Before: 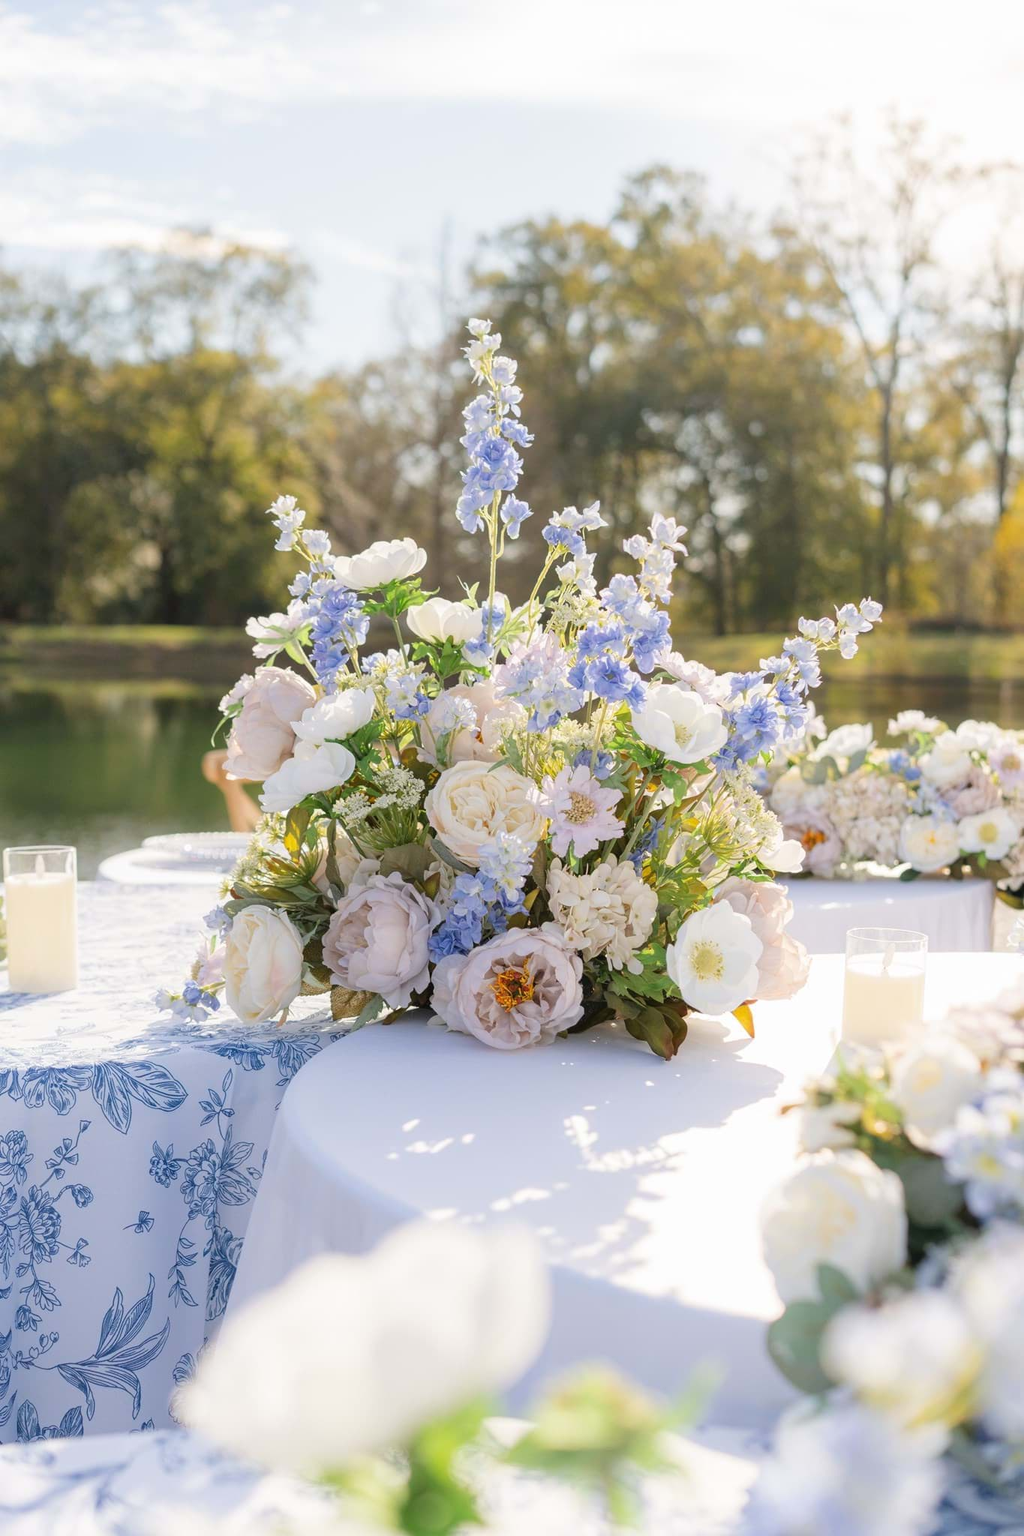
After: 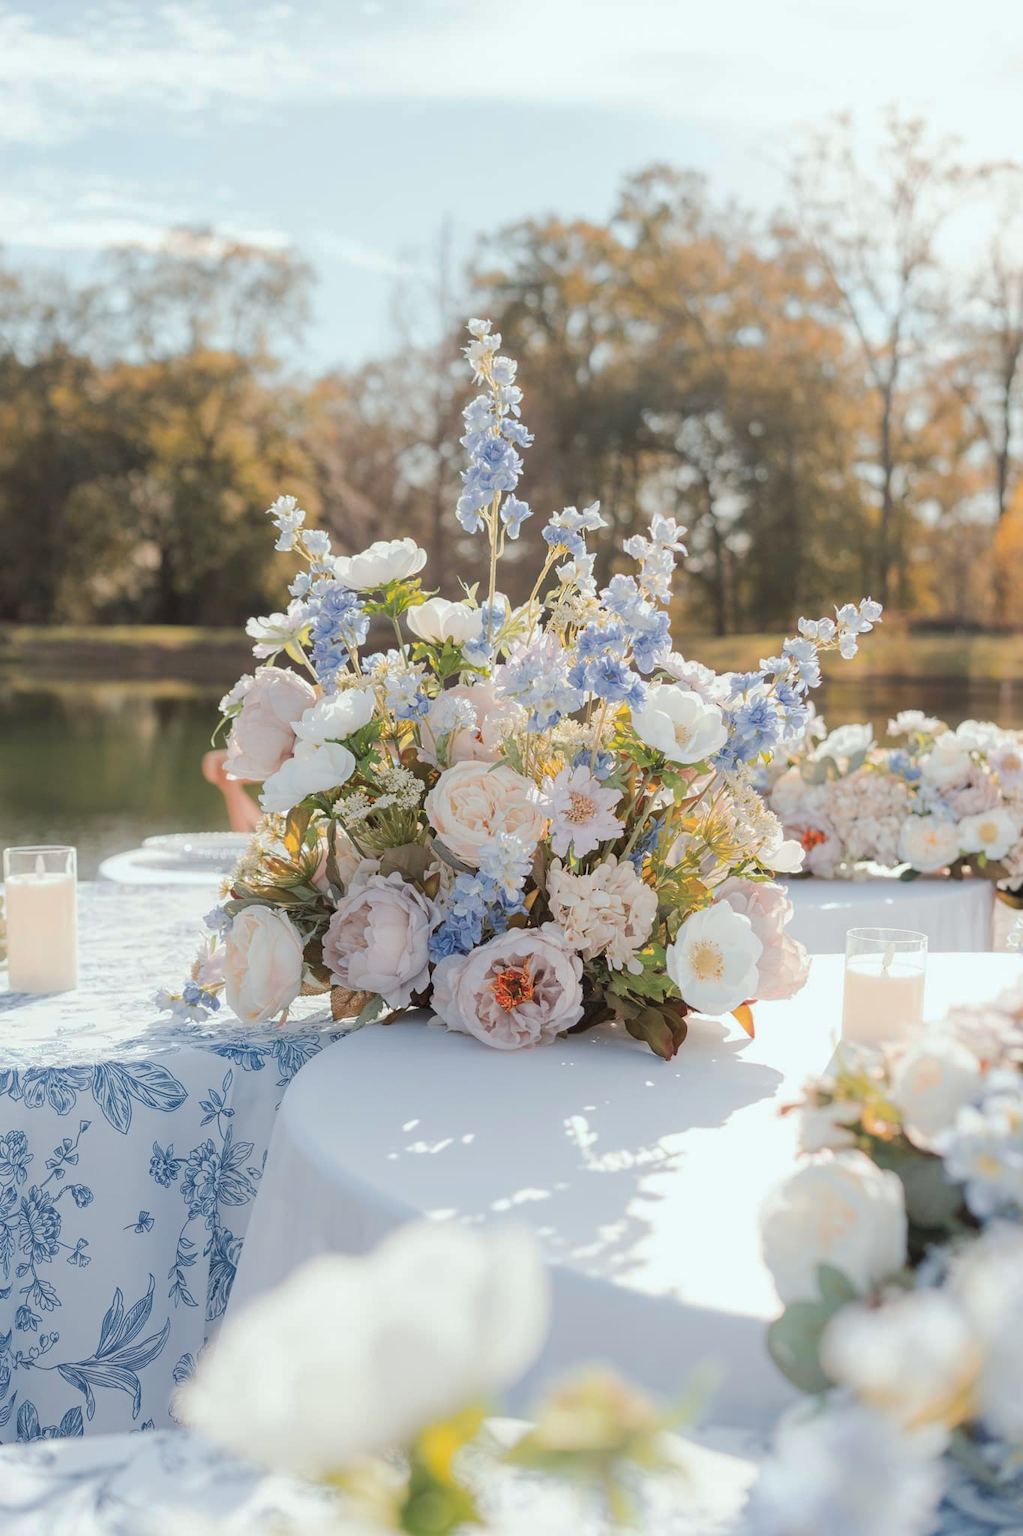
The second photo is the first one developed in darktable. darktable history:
tone curve: curves: ch0 [(0, 0) (0.003, 0.027) (0.011, 0.03) (0.025, 0.04) (0.044, 0.063) (0.069, 0.093) (0.1, 0.125) (0.136, 0.153) (0.177, 0.191) (0.224, 0.232) (0.277, 0.279) (0.335, 0.333) (0.399, 0.39) (0.468, 0.457) (0.543, 0.535) (0.623, 0.611) (0.709, 0.683) (0.801, 0.758) (0.898, 0.853) (1, 1)], preserve colors none
color look up table: target L [95.31, 94.37, 96.12, 92.56, 93.38, 91.69, 86.13, 83.46, 74.87, 75.08, 71.48, 67.97, 67.19, 60.63, 51.15, 10.96, 201.03, 89.2, 83.57, 73.16, 71.61, 62.44, 57.94, 53.06, 45.61, 49.26, 45.92, 32.11, 10.22, 75.93, 68.17, 64.83, 46.93, 40.94, 48.23, 52.36, 50.31, 29.21, 29.02, 26.54, 26.3, 15.14, 6.209, 91.94, 77.15, 68.69, 55.99, 46.69, 35.18], target a [-2.697, -21.77, -6.302, 1.445, -11.38, -30.94, -57.31, -69.74, -50.3, -52.78, 12.9, -5.315, -14.58, -14.36, -35.48, -12.11, 0, 9.793, 20.73, 36.86, 25.75, 58.32, 68.73, 72.28, 73.14, 37.8, 17.32, 55.39, 32.53, -6.464, 49.91, 56.89, 75.05, 68.36, 23.27, -1.334, 11.03, 56.83, 55.73, 25.87, 6.573, 1.161, 29.07, -47.78, -36.91, -6.118, -15.2, -29.03, -5.705], target b [37.91, 8.595, 93.7, 81.99, 92.33, 88.31, 40, 71.94, 2.916, 70.6, 70.89, 39.47, 13.51, 60.24, 26.8, 12.22, -0.001, 4.424, 42.57, 54, 20.53, 17.39, 37.63, 15.92, 36.82, 7.782, 32.96, 45.67, 17.12, -24.35, 0.719, -12.04, 20.43, -4.005, -13.5, -42.1, -47.84, -8.95, 22.35, -3.919, -43.43, -26.08, -50.68, -7.135, -19.56, -9.005, -38.08, -8.569, -2.068], num patches 49
